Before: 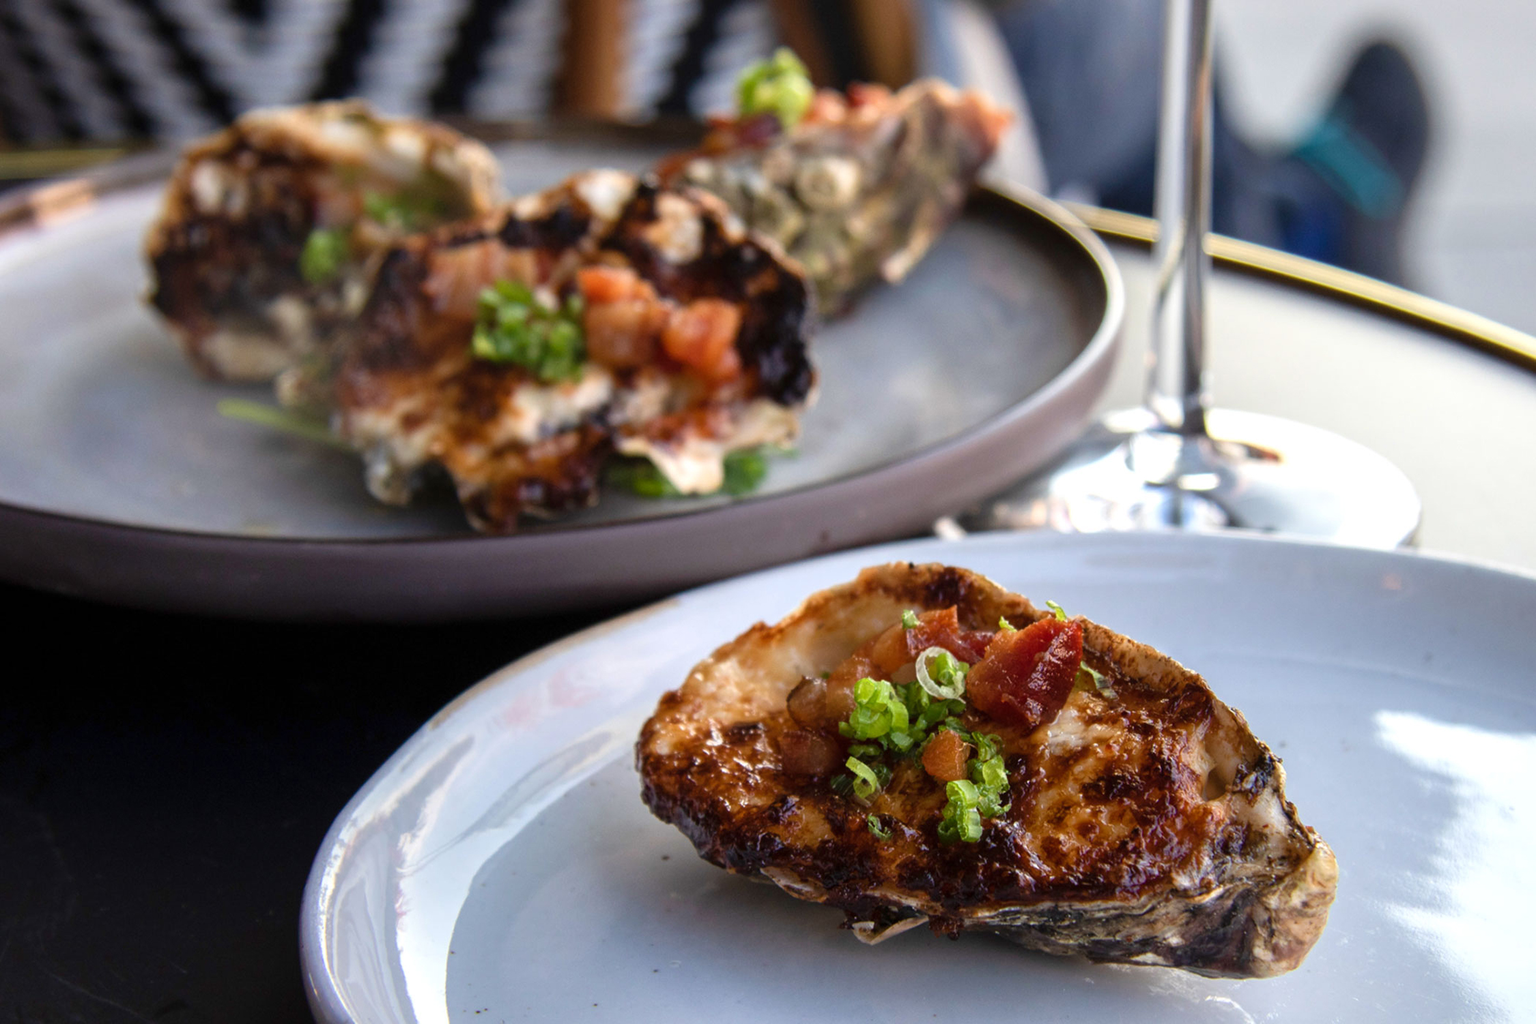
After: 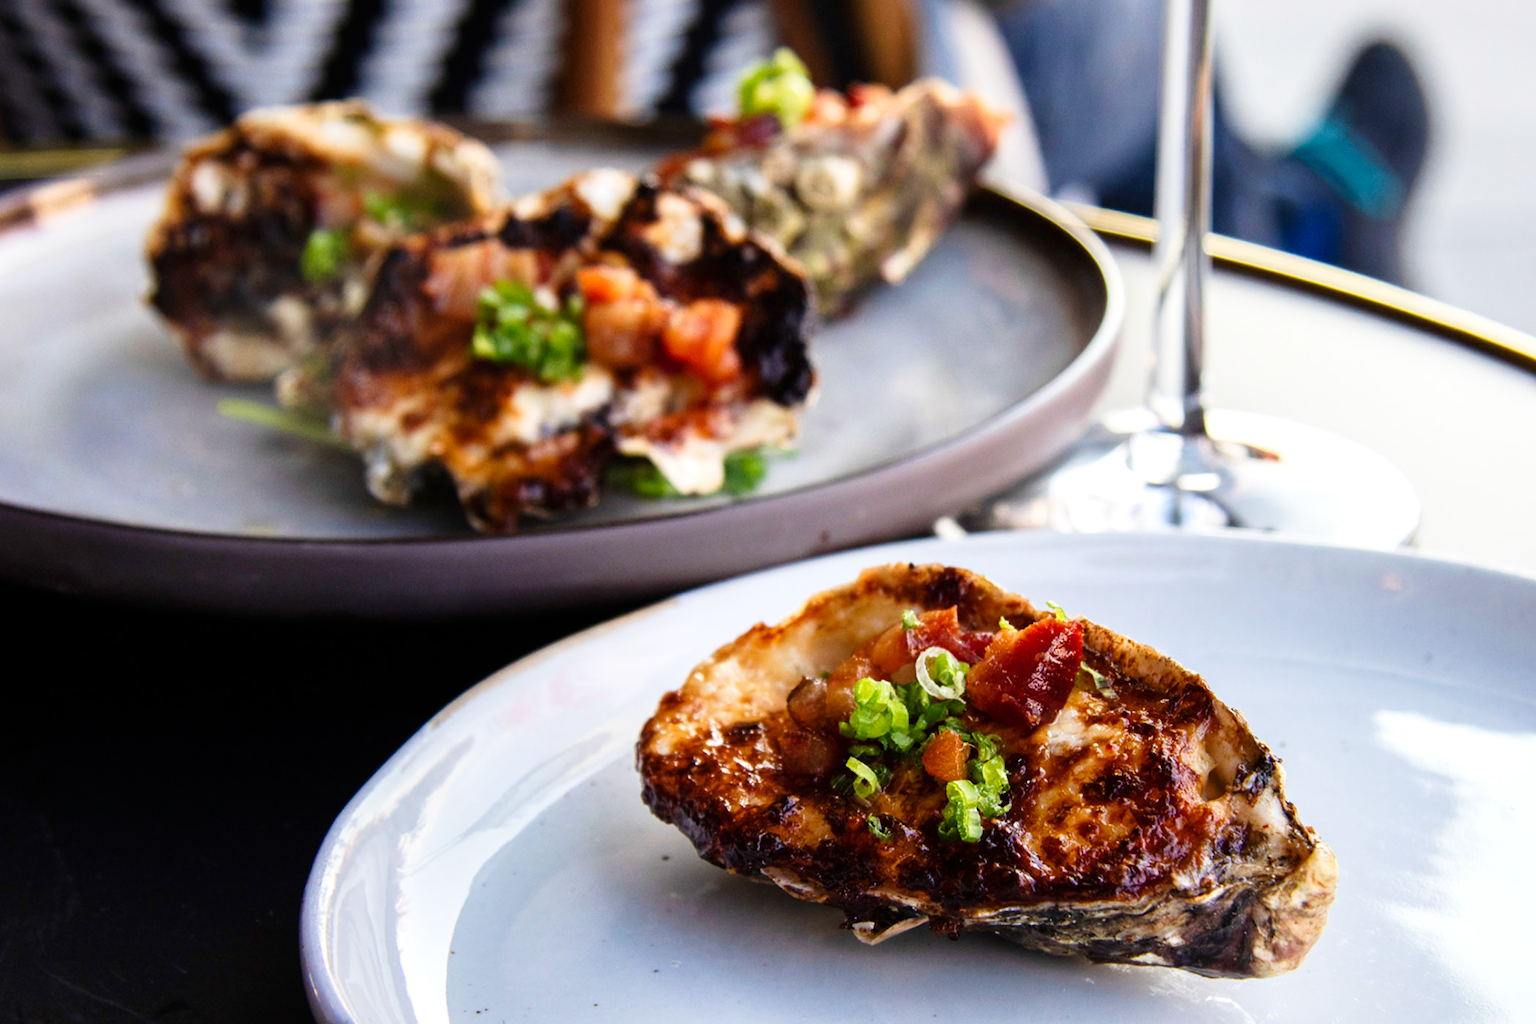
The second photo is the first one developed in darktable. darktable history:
tone curve: curves: ch0 [(0, 0) (0.051, 0.021) (0.11, 0.069) (0.249, 0.235) (0.452, 0.526) (0.596, 0.713) (0.703, 0.83) (0.851, 0.938) (1, 1)]; ch1 [(0, 0) (0.1, 0.038) (0.318, 0.221) (0.413, 0.325) (0.443, 0.412) (0.483, 0.474) (0.503, 0.501) (0.516, 0.517) (0.548, 0.568) (0.569, 0.599) (0.594, 0.634) (0.666, 0.701) (1, 1)]; ch2 [(0, 0) (0.453, 0.435) (0.479, 0.476) (0.504, 0.5) (0.529, 0.537) (0.556, 0.583) (0.584, 0.618) (0.824, 0.815) (1, 1)], preserve colors none
